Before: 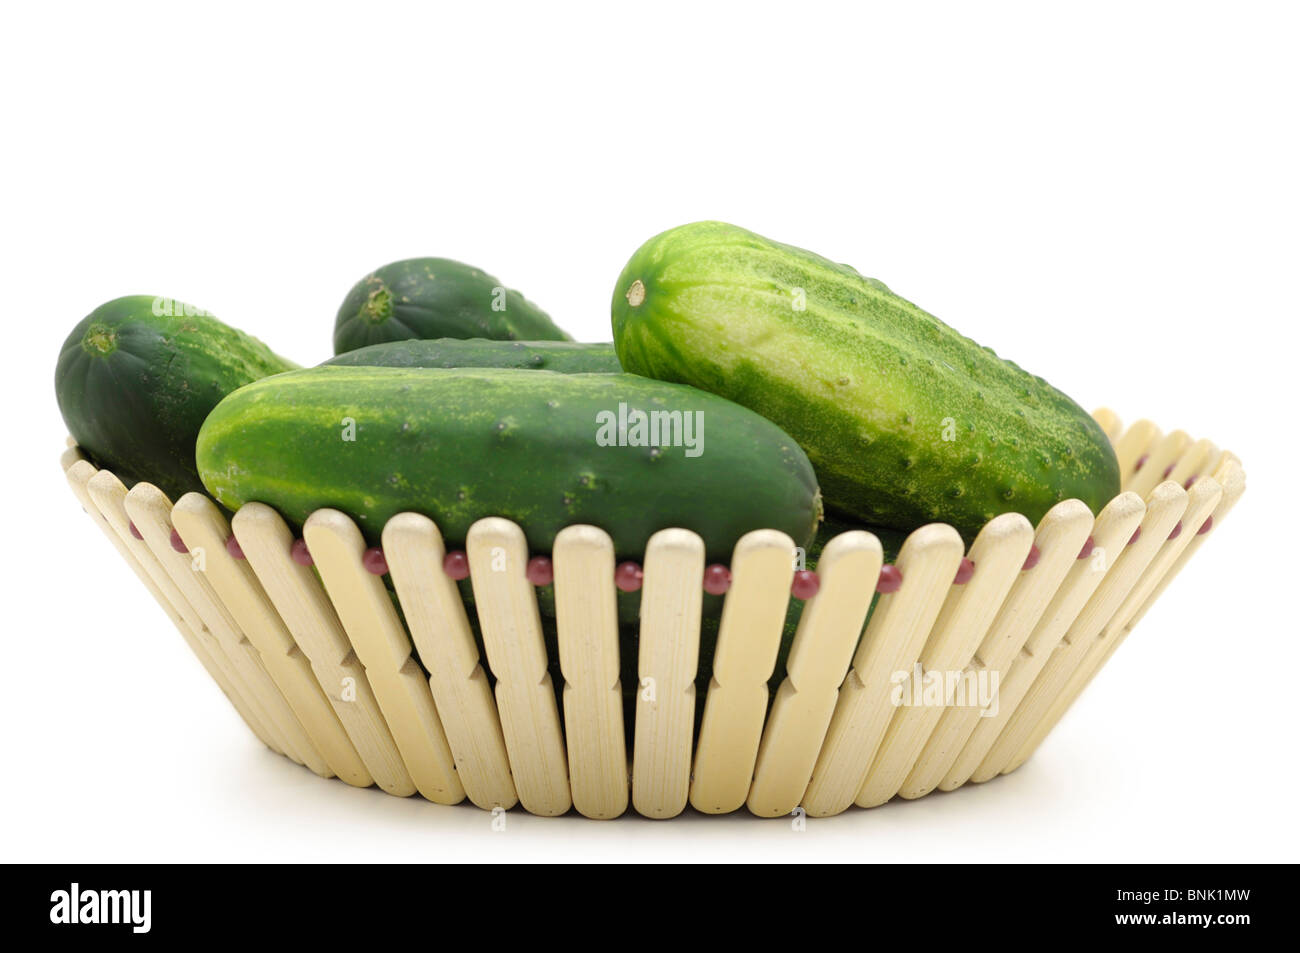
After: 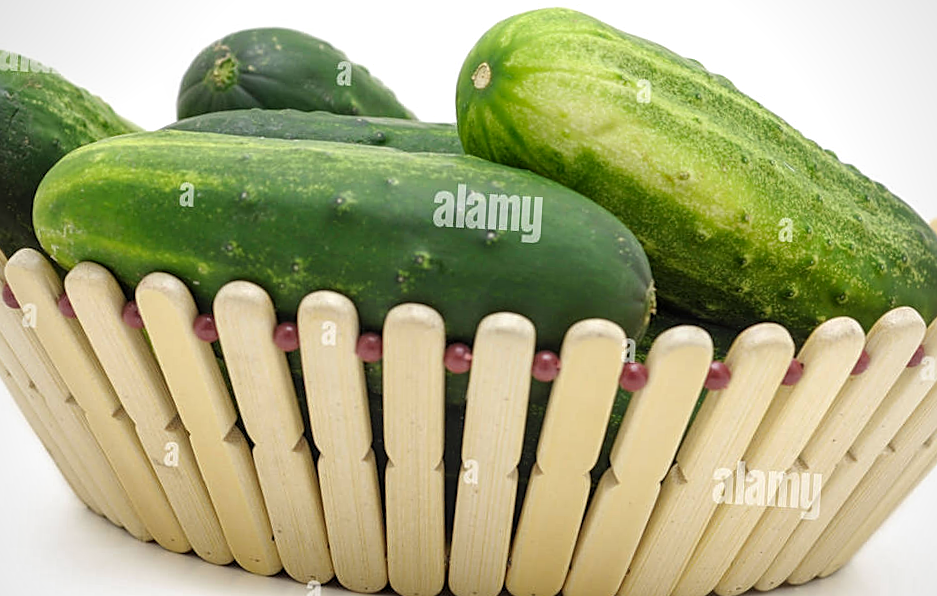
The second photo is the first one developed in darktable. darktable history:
sharpen: on, module defaults
crop and rotate: angle -3.37°, left 9.79%, top 20.73%, right 12.42%, bottom 11.82%
local contrast: on, module defaults
vignetting: fall-off radius 93.87%
